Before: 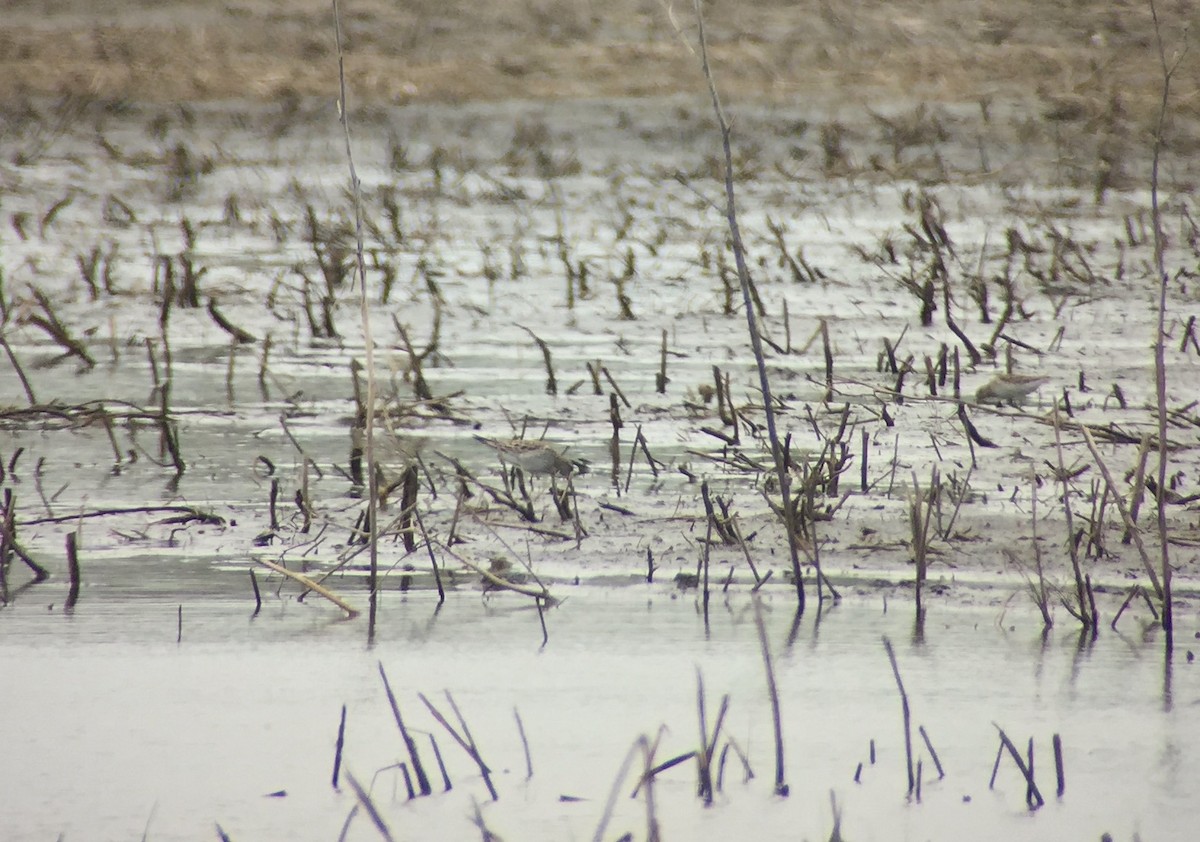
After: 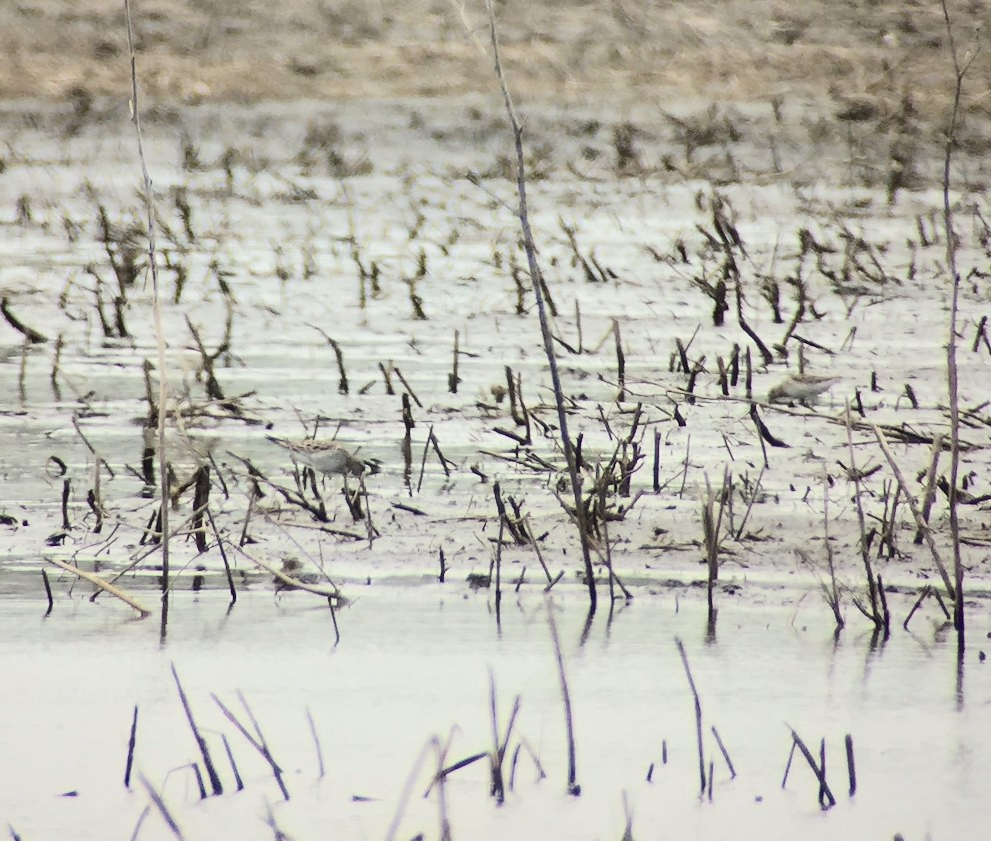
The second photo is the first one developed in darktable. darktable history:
tone curve: curves: ch0 [(0, 0) (0.003, 0.017) (0.011, 0.017) (0.025, 0.017) (0.044, 0.019) (0.069, 0.03) (0.1, 0.046) (0.136, 0.066) (0.177, 0.104) (0.224, 0.151) (0.277, 0.231) (0.335, 0.321) (0.399, 0.454) (0.468, 0.567) (0.543, 0.674) (0.623, 0.763) (0.709, 0.82) (0.801, 0.872) (0.898, 0.934) (1, 1)], color space Lab, independent channels, preserve colors none
base curve: curves: ch0 [(0, 0) (0.303, 0.277) (1, 1)]
crop: left 17.411%, bottom 0.023%
